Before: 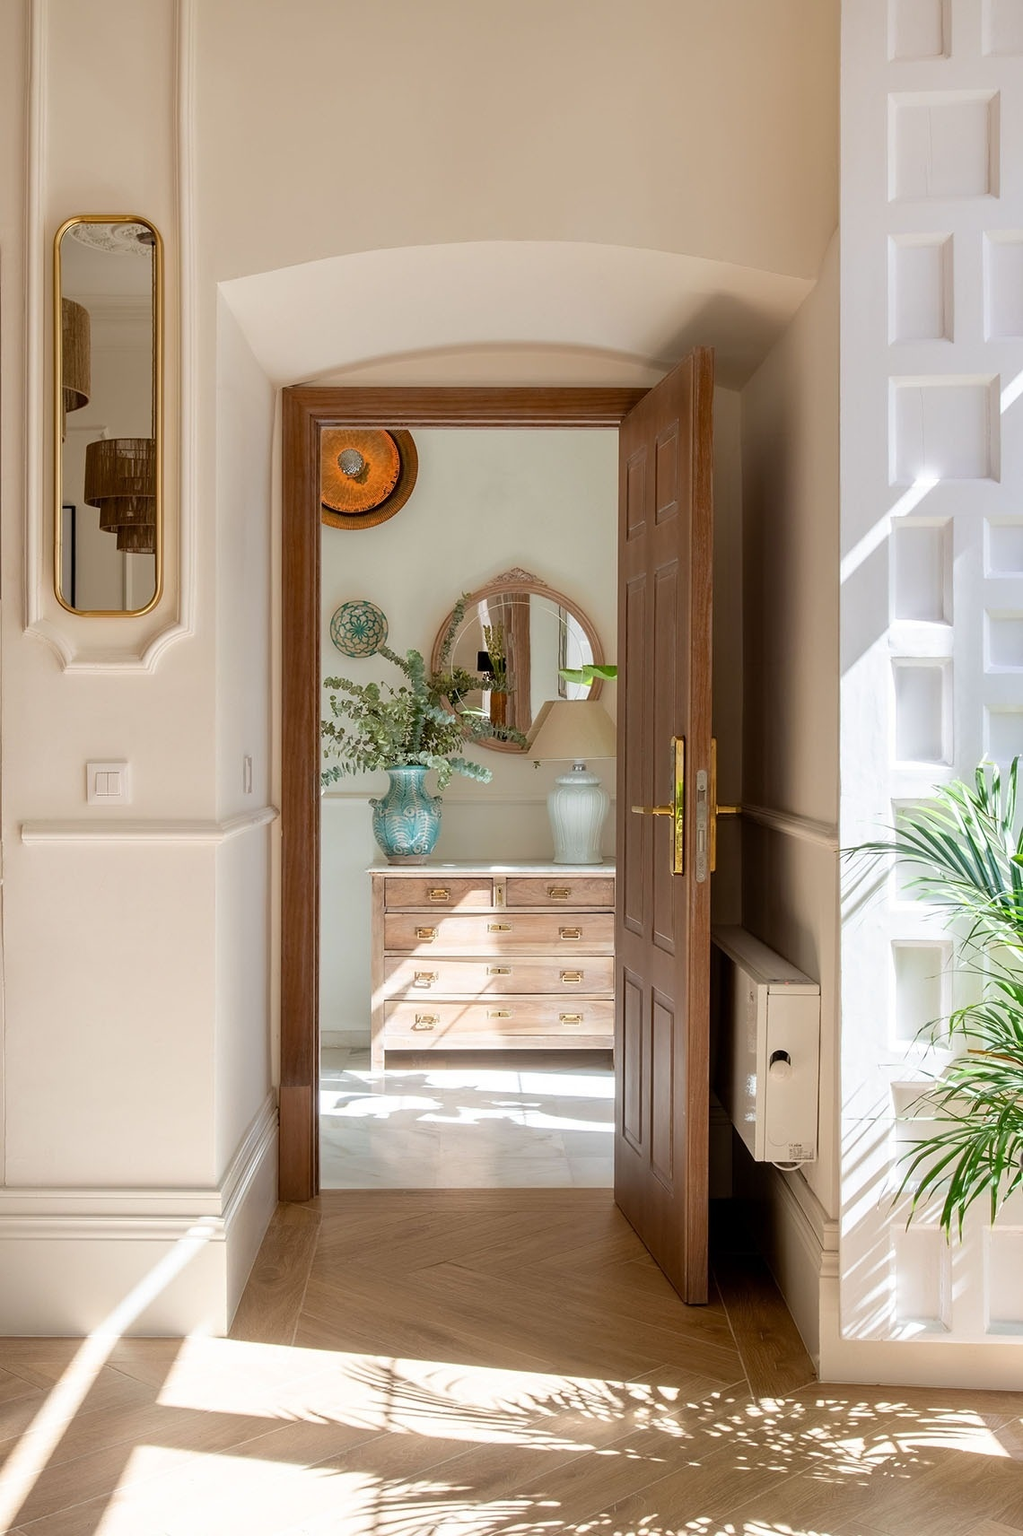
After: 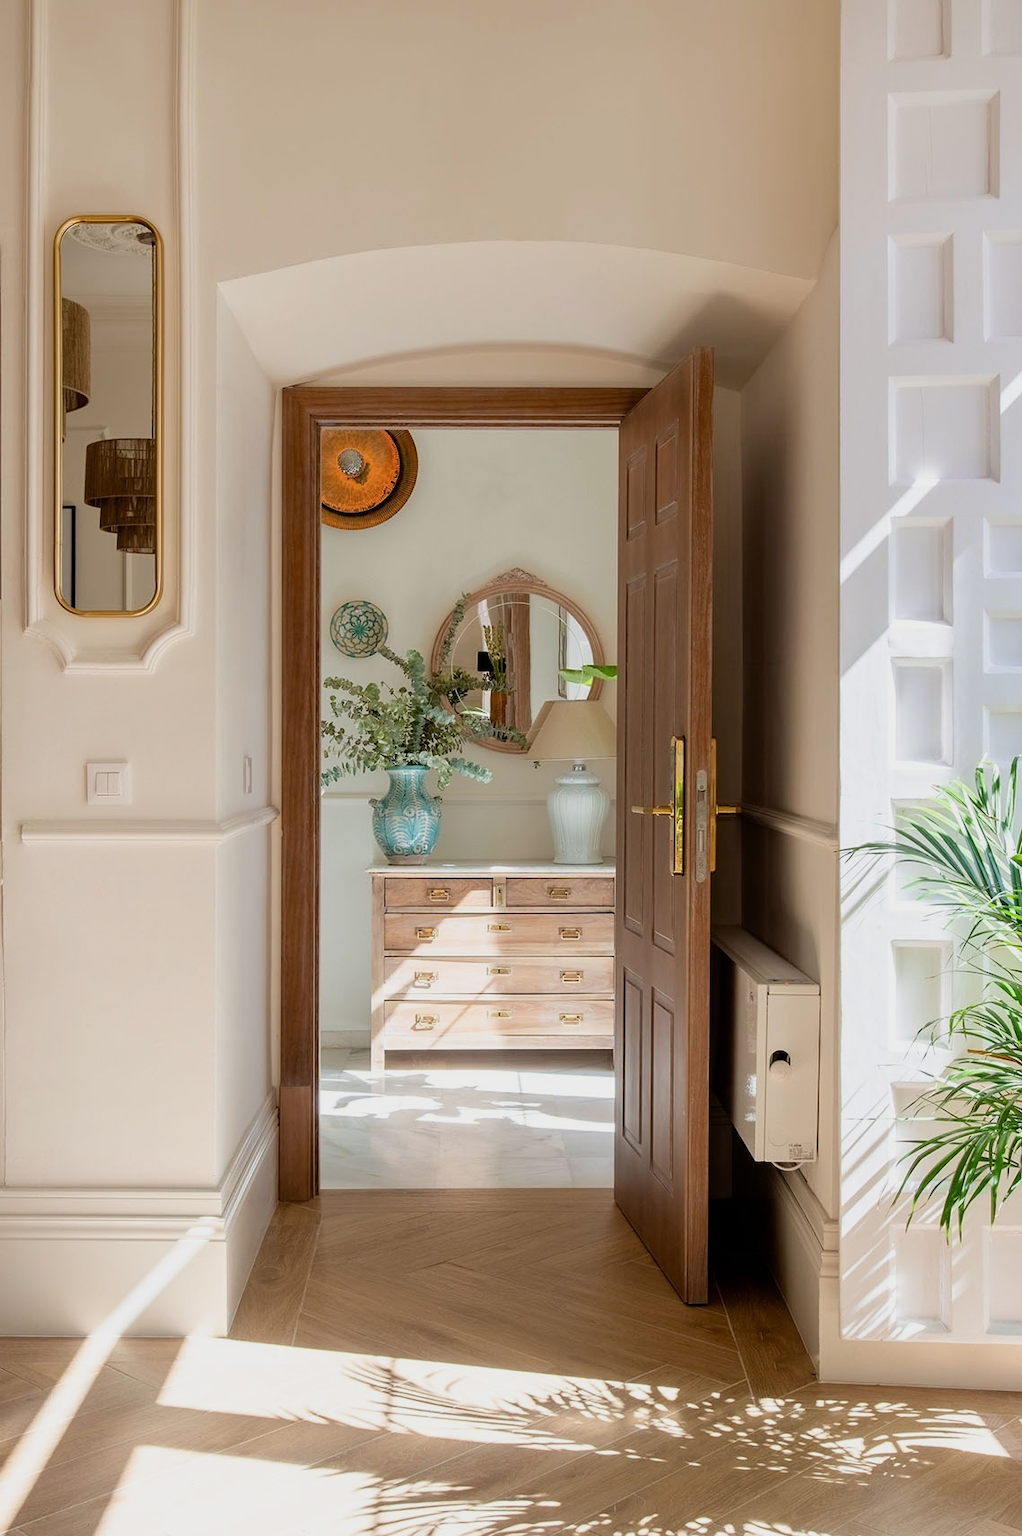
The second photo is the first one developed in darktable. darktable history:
filmic rgb: black relative exposure -11.35 EV, white relative exposure 3.22 EV, hardness 6.79
